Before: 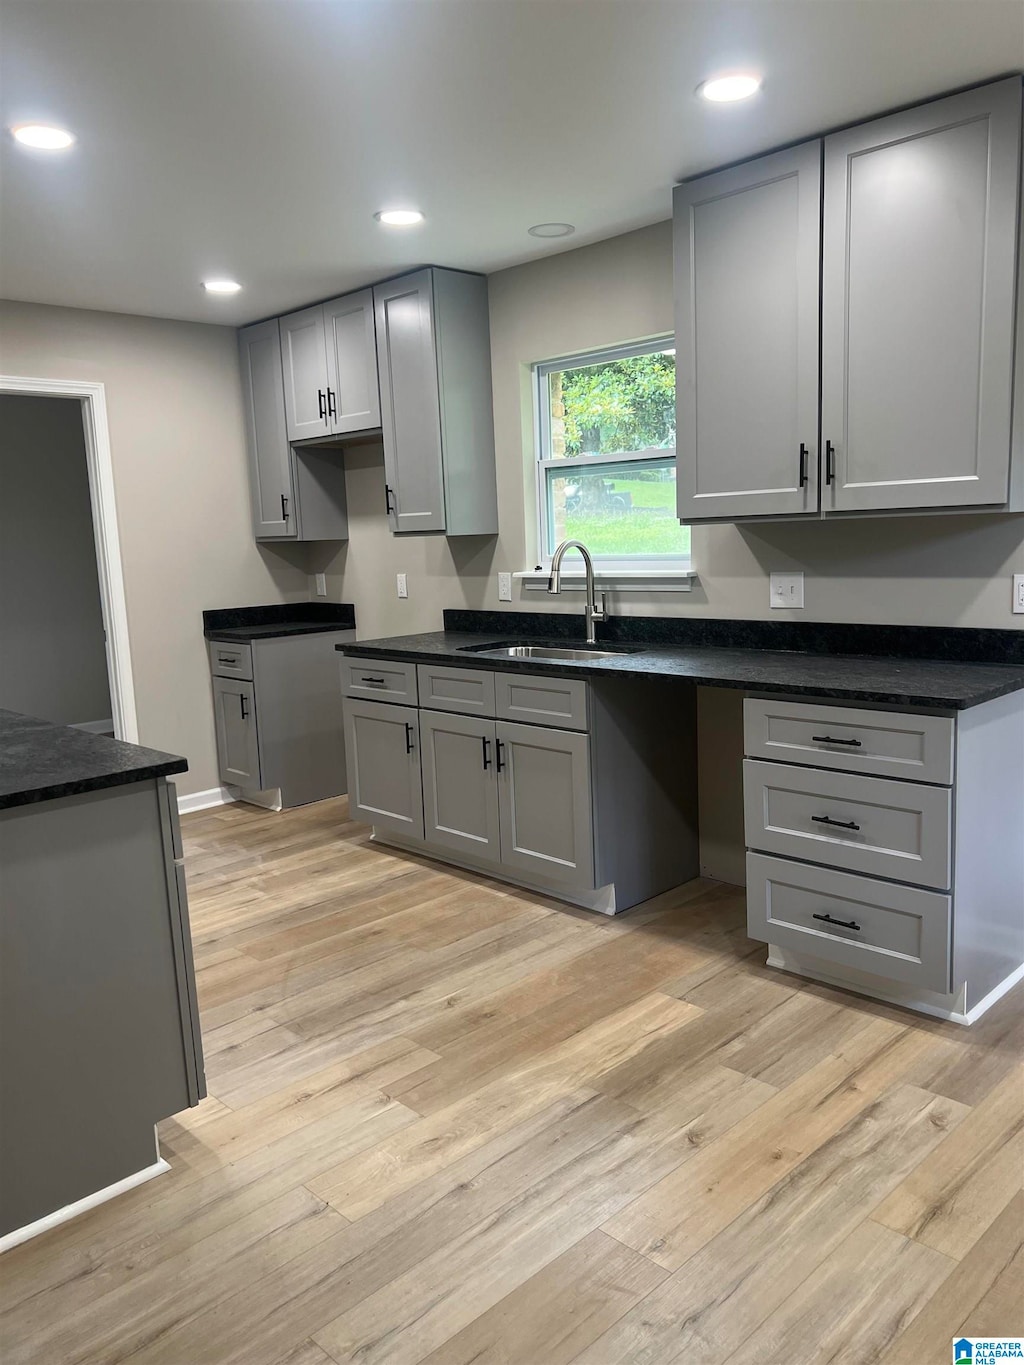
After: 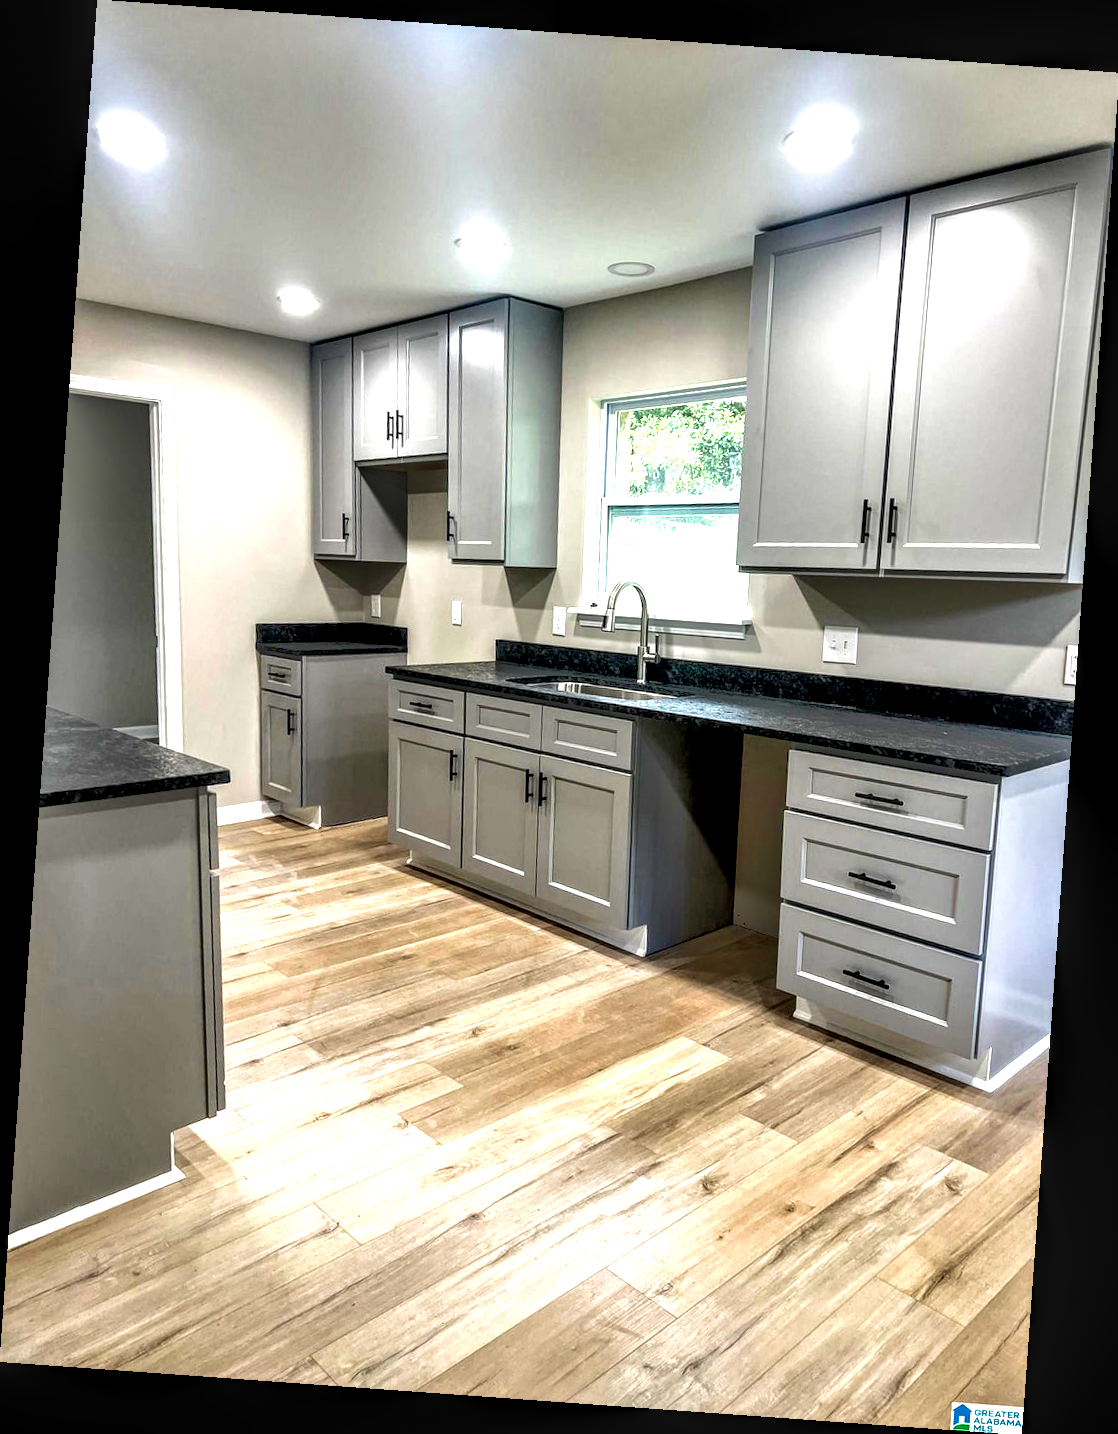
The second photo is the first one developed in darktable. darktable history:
velvia: on, module defaults
local contrast: highlights 19%, detail 186%
exposure: black level correction 0, exposure 1.1 EV, compensate highlight preservation false
tone equalizer: -8 EV -0.528 EV, -7 EV -0.319 EV, -6 EV -0.083 EV, -5 EV 0.413 EV, -4 EV 0.985 EV, -3 EV 0.791 EV, -2 EV -0.01 EV, -1 EV 0.14 EV, +0 EV -0.012 EV, smoothing 1
rotate and perspective: rotation 4.1°, automatic cropping off
